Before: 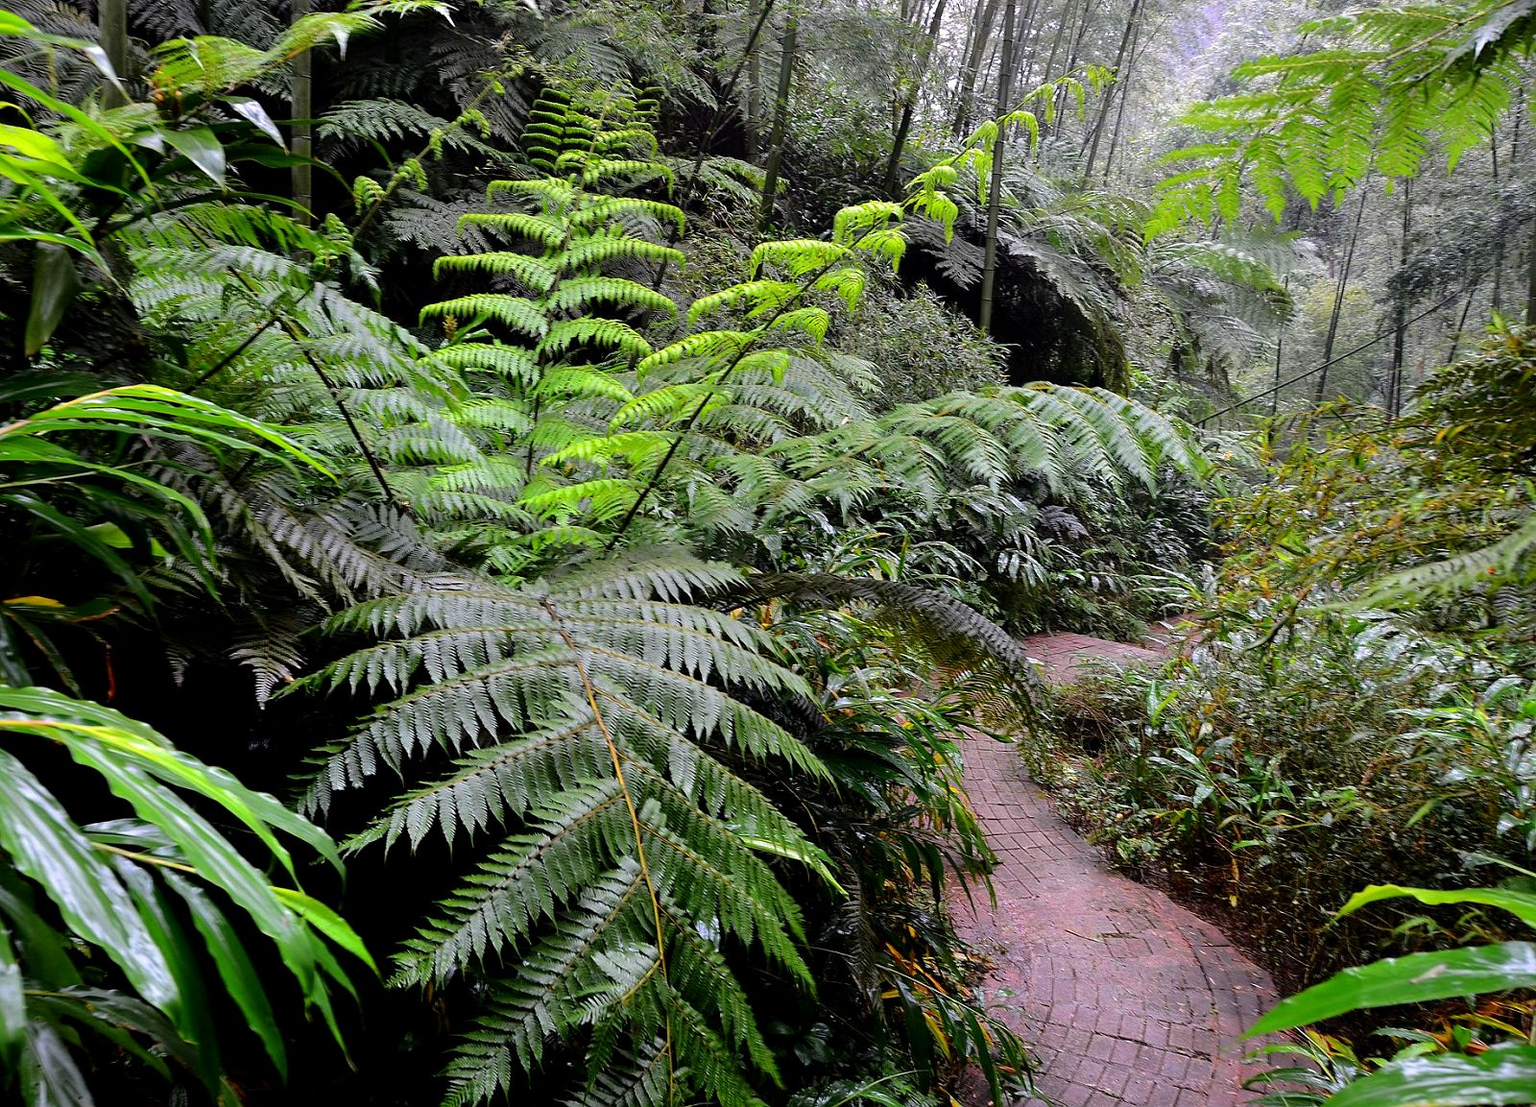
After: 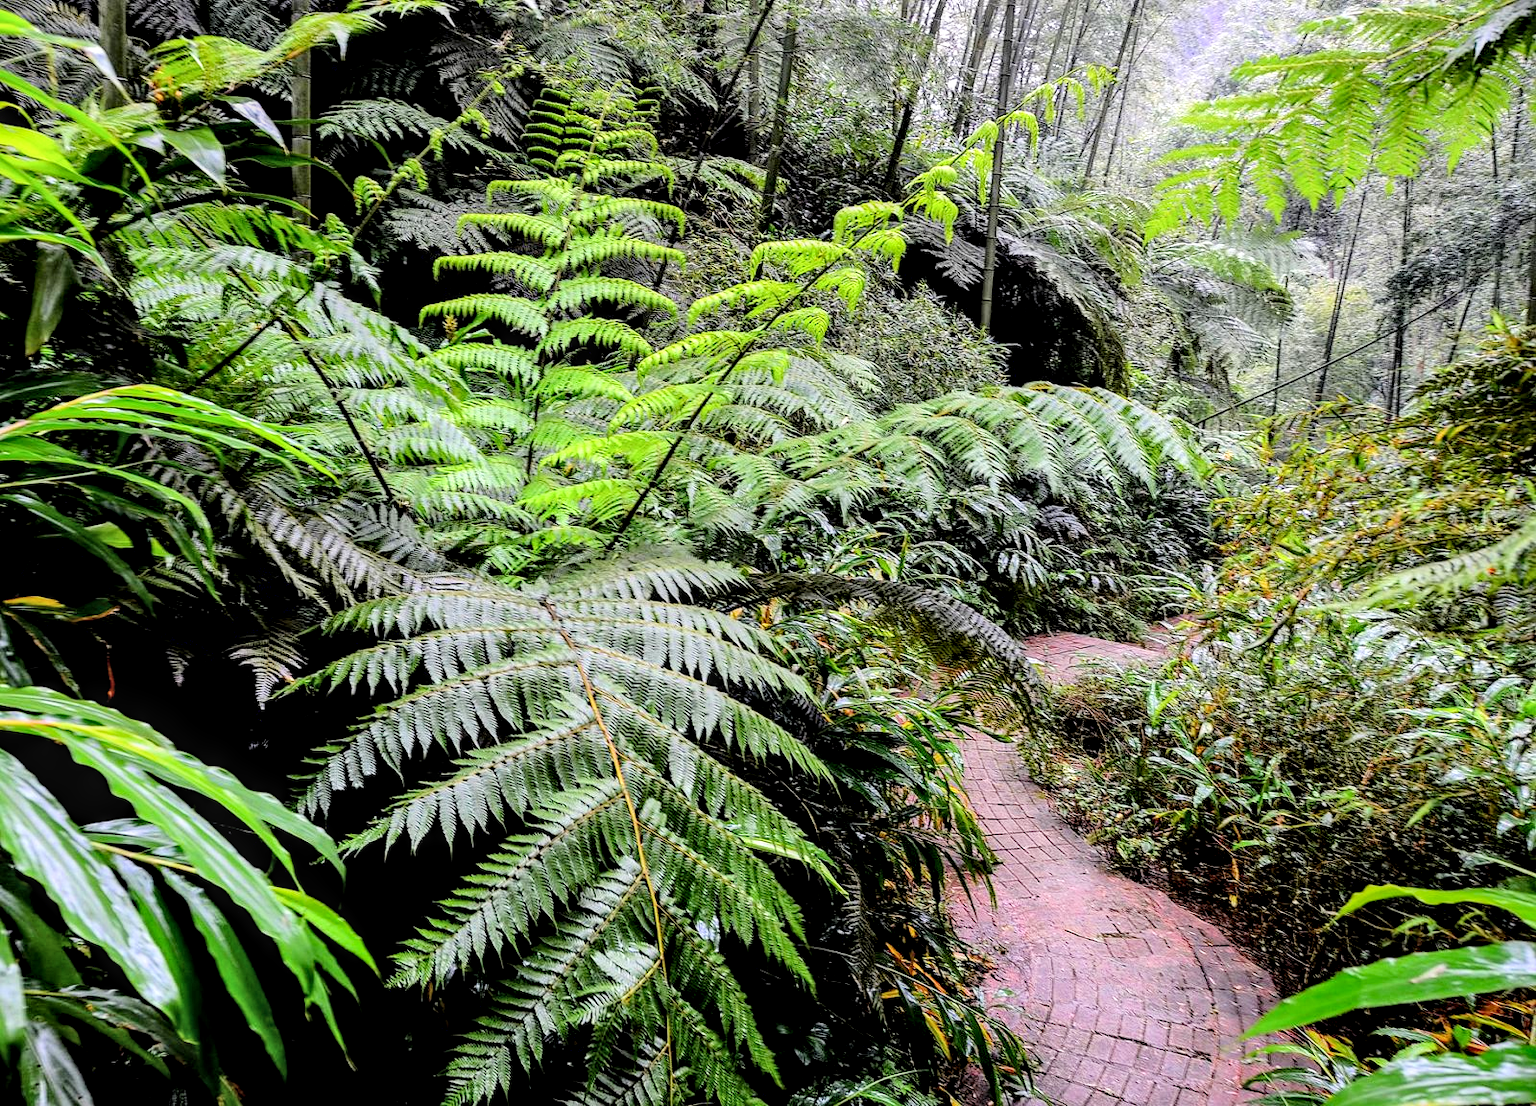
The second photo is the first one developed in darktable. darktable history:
exposure: black level correction 0.001, exposure 1 EV, compensate highlight preservation false
filmic rgb: black relative exposure -7.65 EV, white relative exposure 4.56 EV, hardness 3.61, color science v6 (2022)
local contrast: detail 150%
